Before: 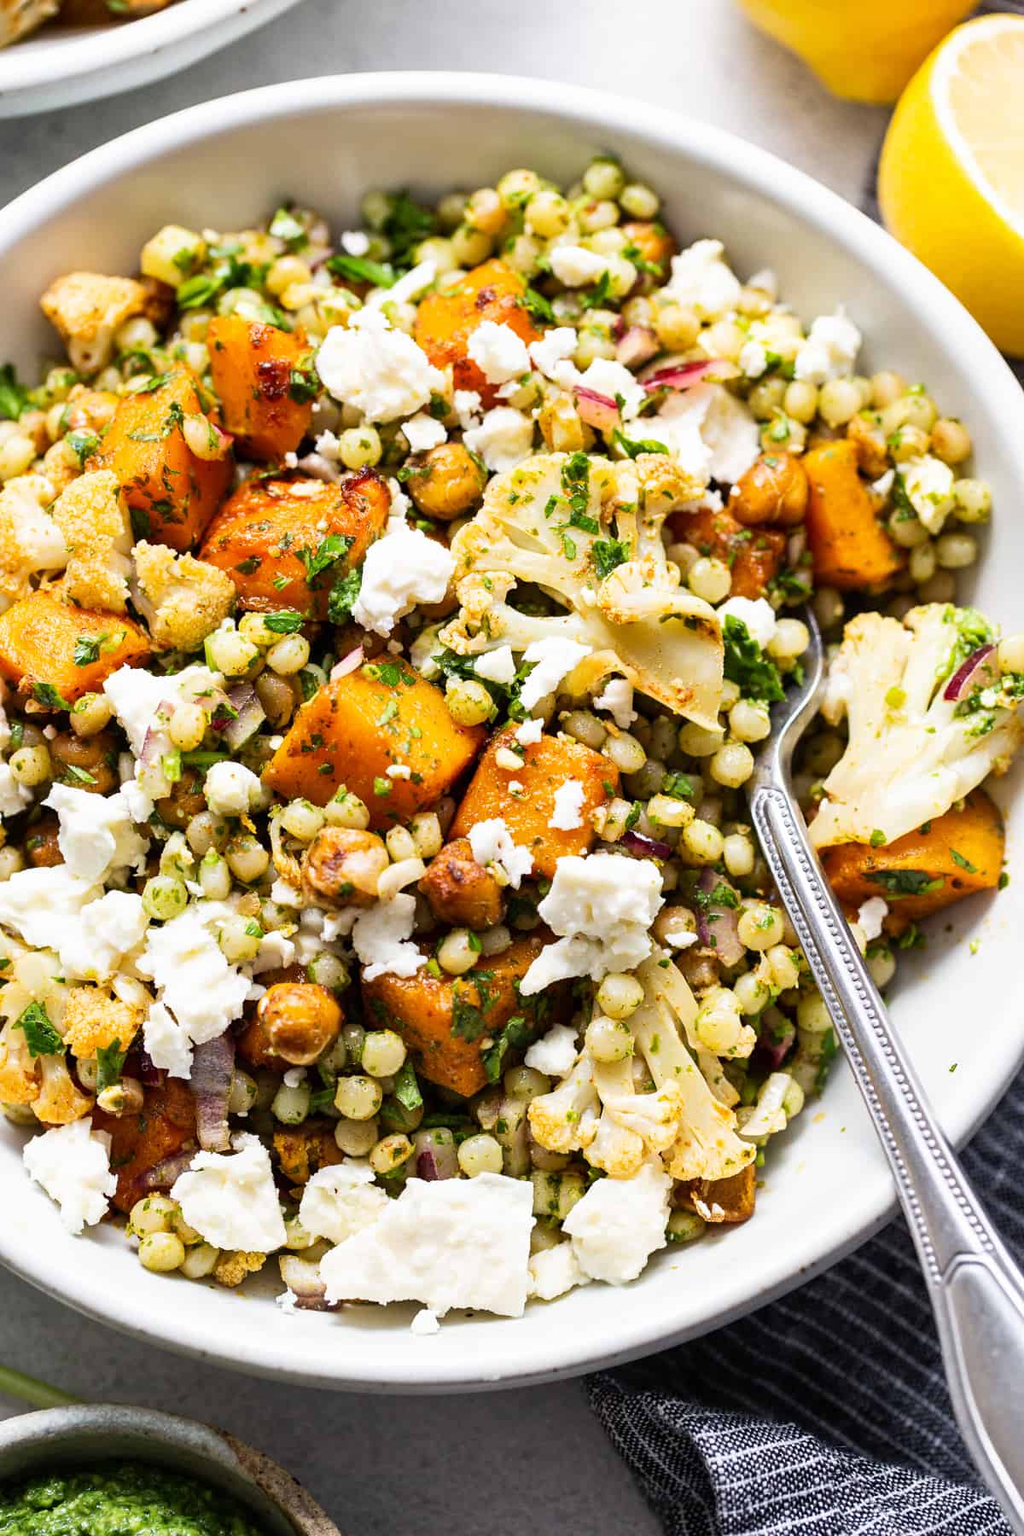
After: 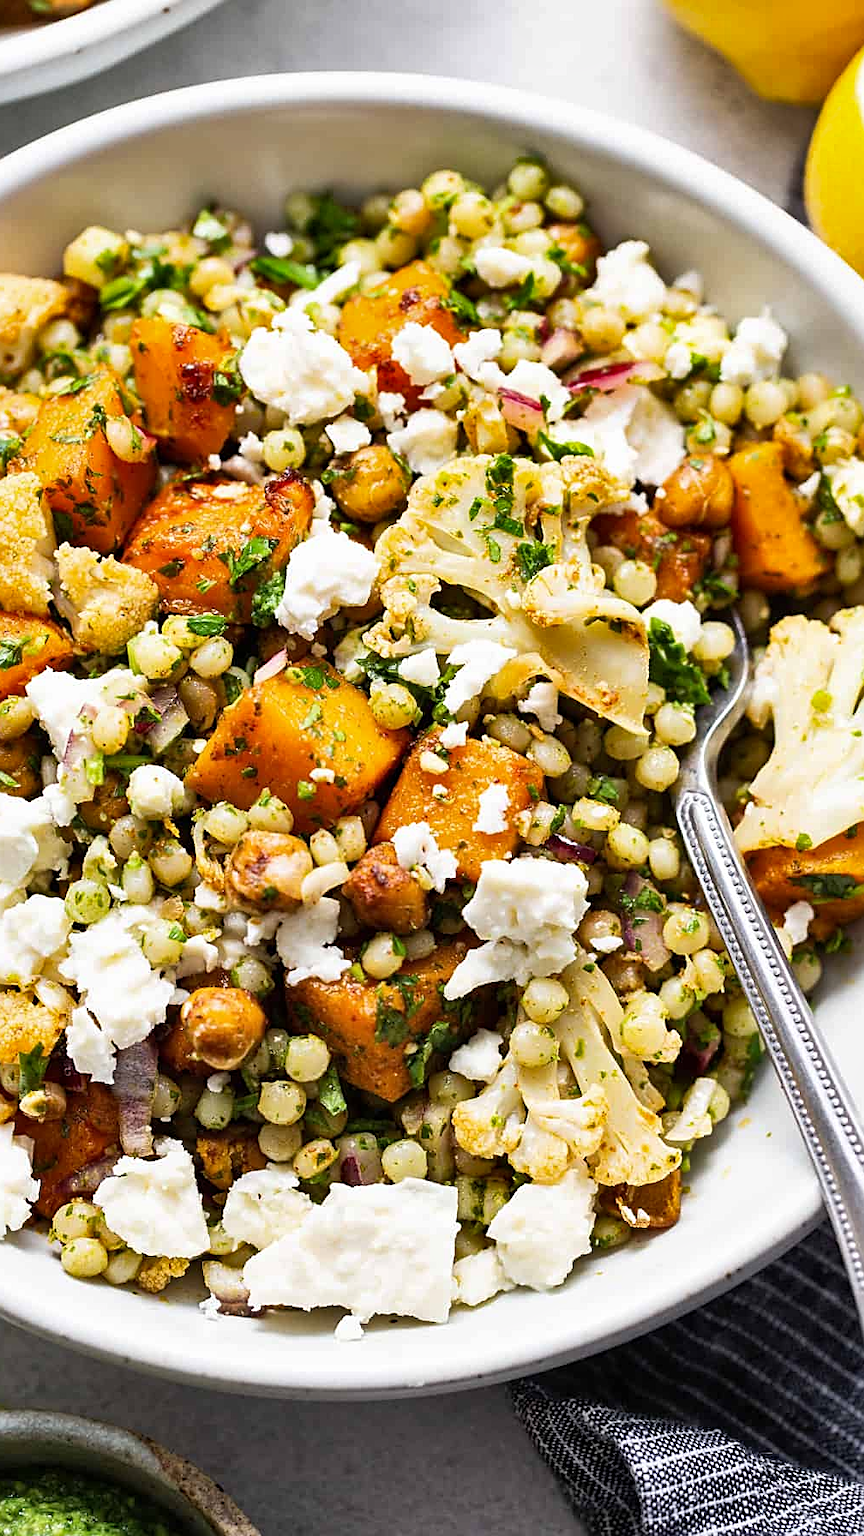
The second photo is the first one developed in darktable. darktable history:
shadows and highlights: soften with gaussian
crop: left 7.598%, right 7.873%
sharpen: on, module defaults
